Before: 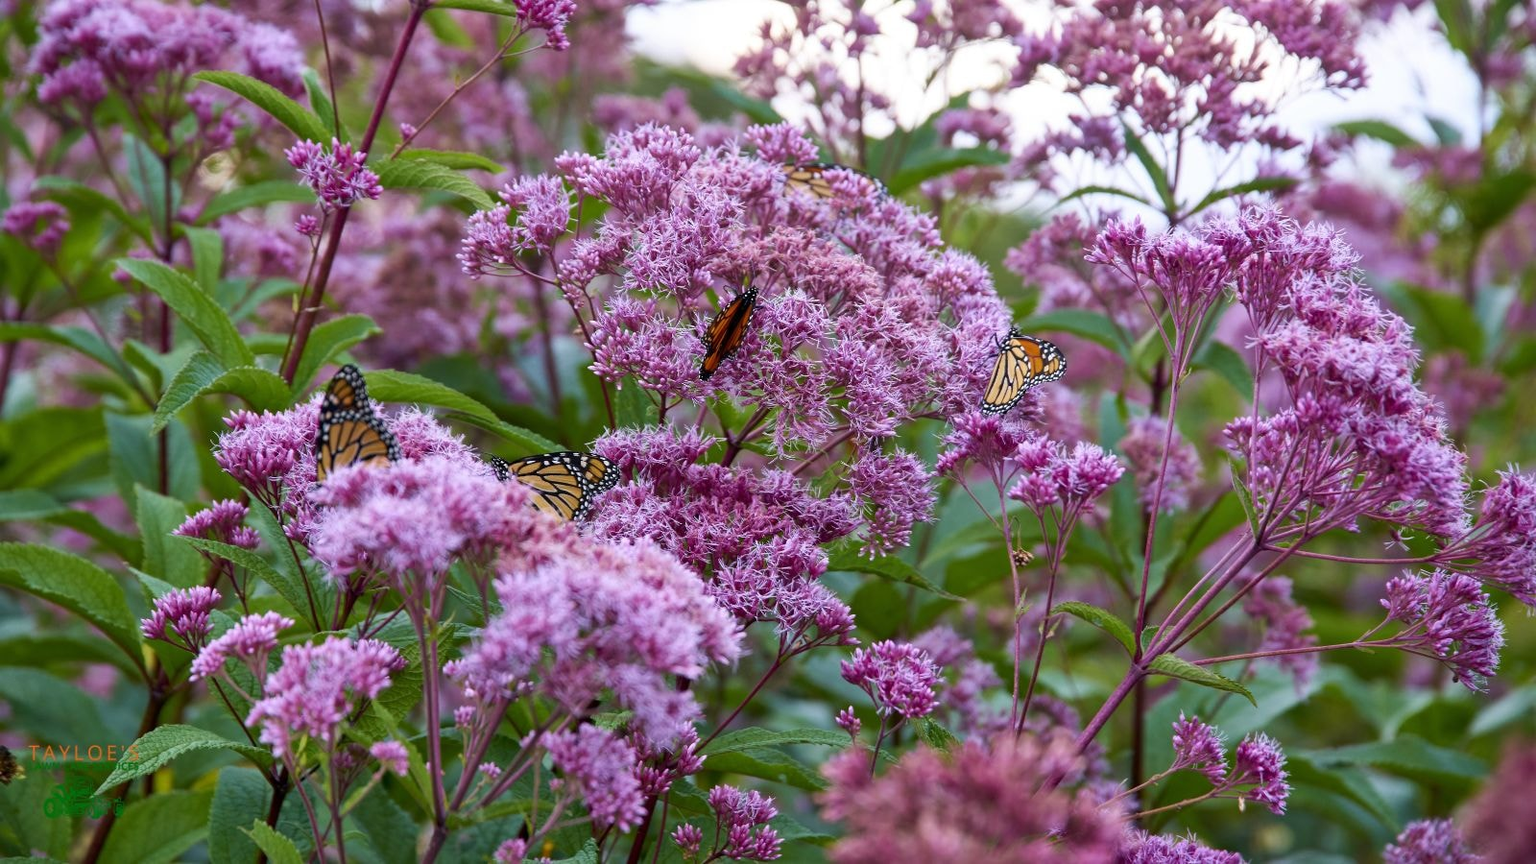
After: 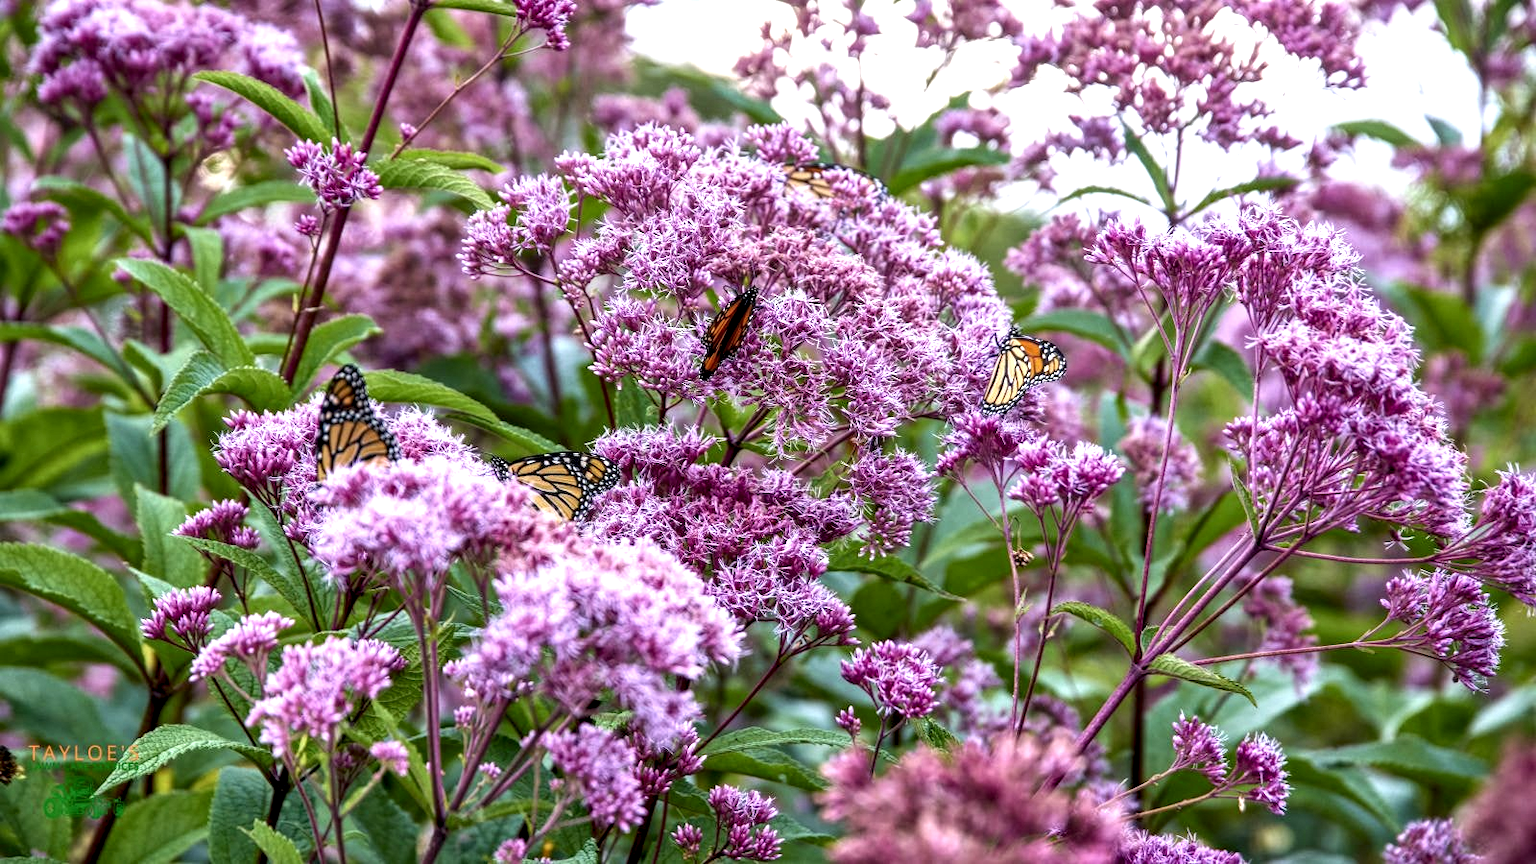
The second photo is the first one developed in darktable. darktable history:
local contrast: highlights 79%, shadows 56%, detail 175%, midtone range 0.428
exposure: black level correction 0, exposure 0.5 EV, compensate exposure bias true, compensate highlight preservation false
